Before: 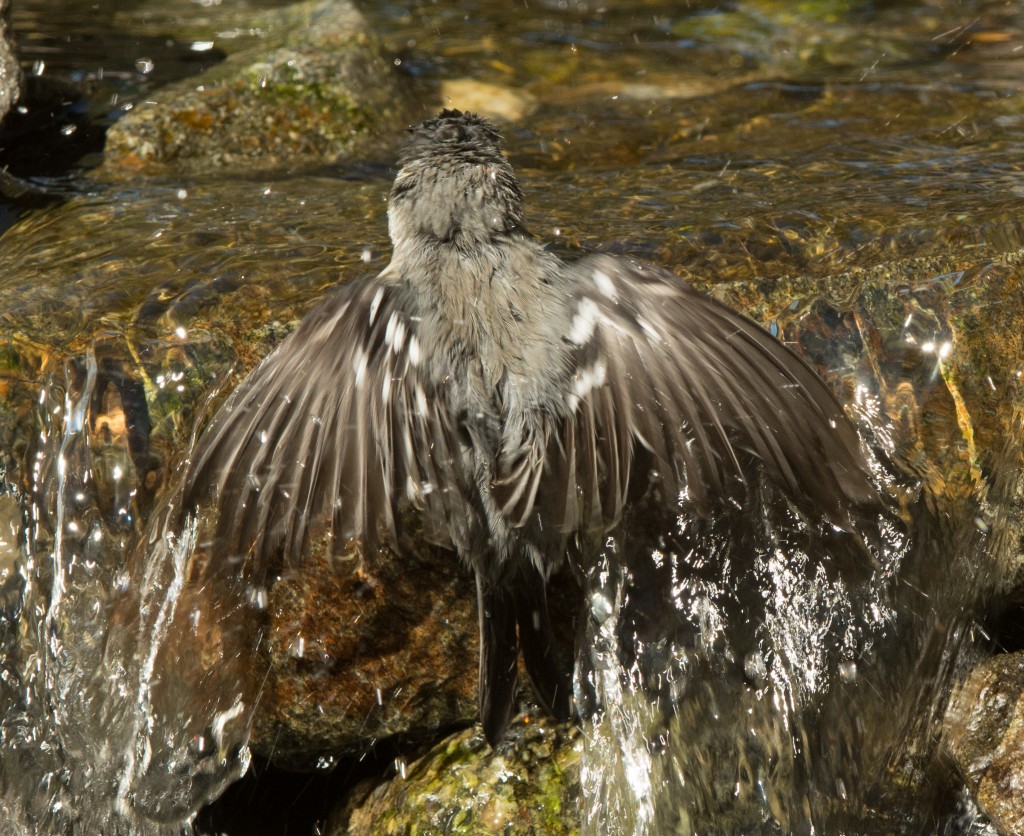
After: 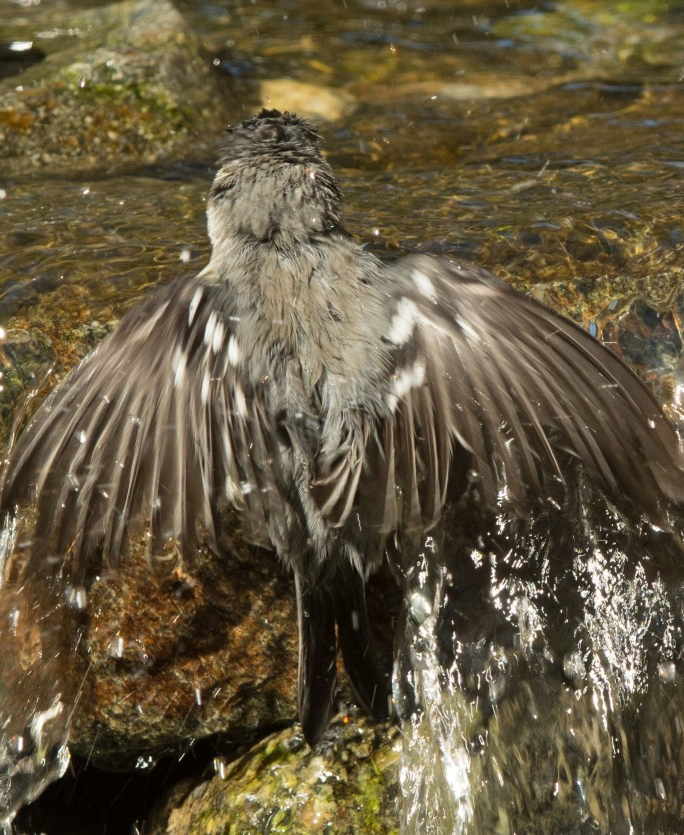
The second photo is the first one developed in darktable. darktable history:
crop and rotate: left 17.732%, right 15.423%
shadows and highlights: soften with gaussian
